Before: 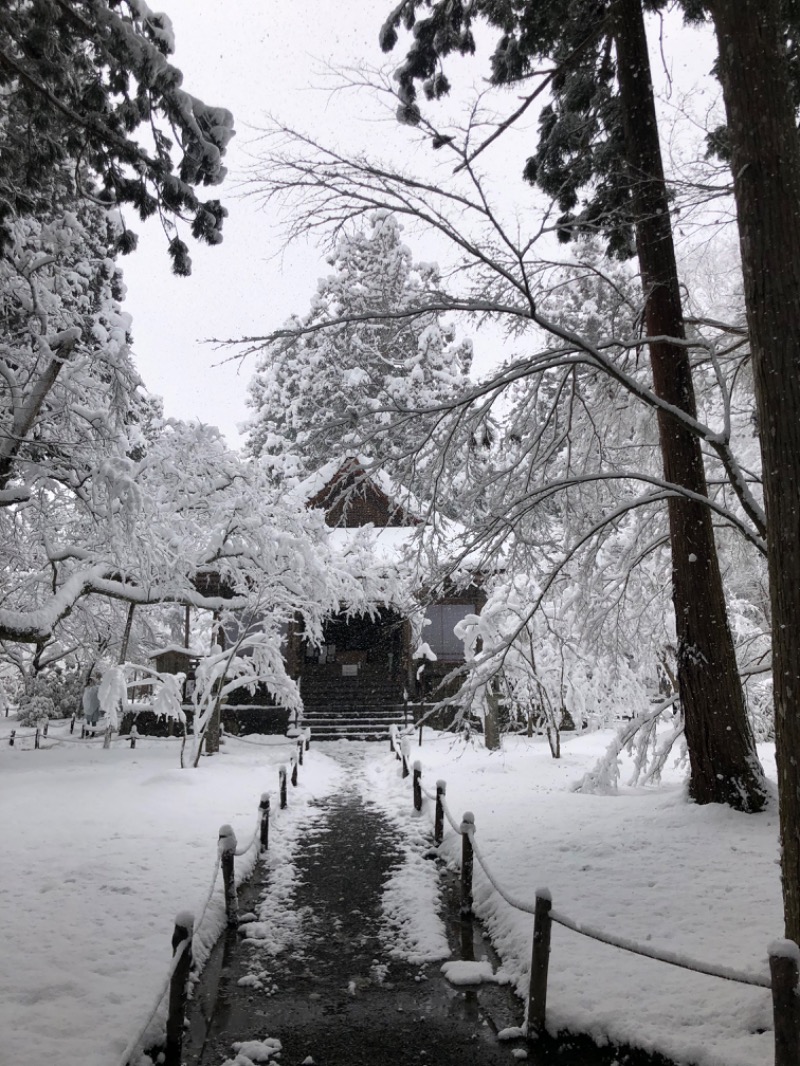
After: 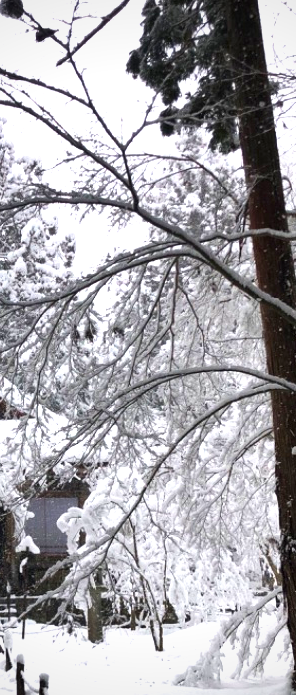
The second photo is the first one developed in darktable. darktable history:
shadows and highlights: shadows 33.68, highlights -45.7, compress 49.88%, soften with gaussian
contrast brightness saturation: contrast 0.079, saturation 0.203
crop and rotate: left 49.719%, top 10.129%, right 13.22%, bottom 24.586%
vignetting: fall-off radius 93.22%, brightness -0.575, unbound false
velvia: strength 17.3%
exposure: black level correction 0, exposure 0.701 EV, compensate highlight preservation false
